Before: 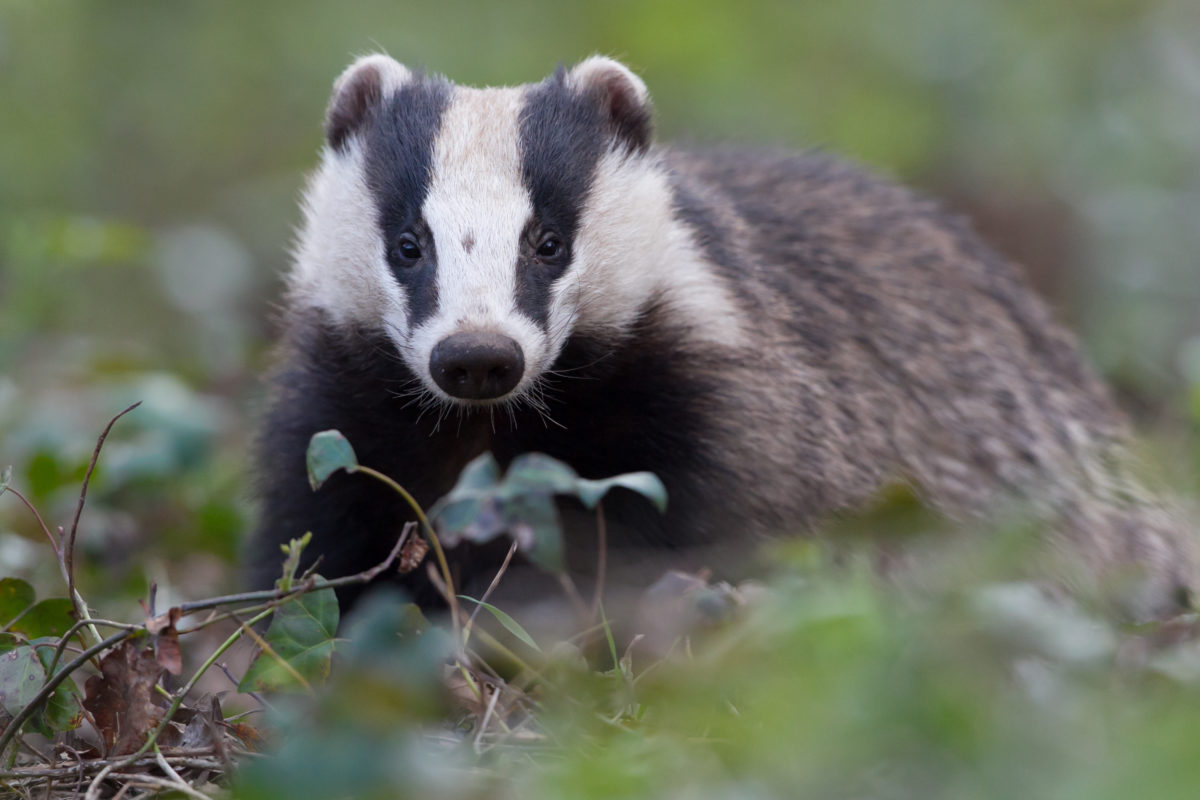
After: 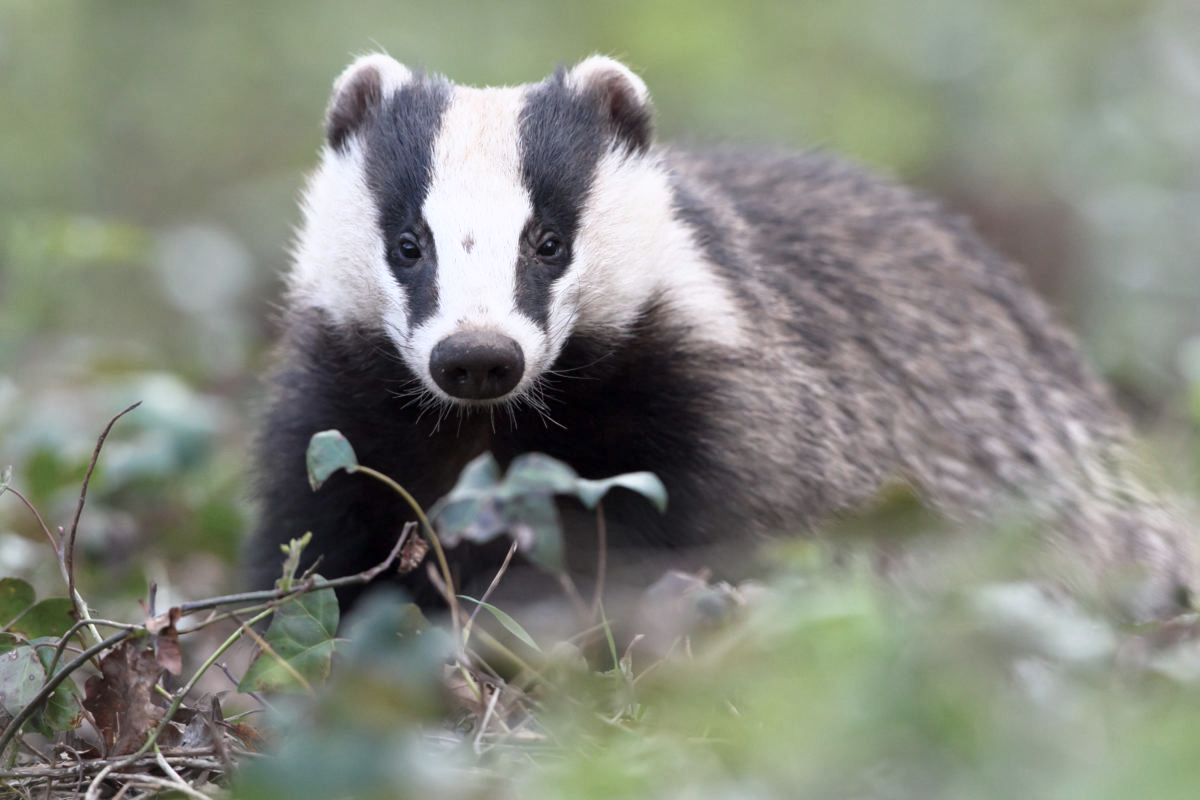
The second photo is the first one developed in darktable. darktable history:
base curve: curves: ch0 [(0, 0) (0.557, 0.834) (1, 1)]
color balance: input saturation 100.43%, contrast fulcrum 14.22%, output saturation 70.41%
